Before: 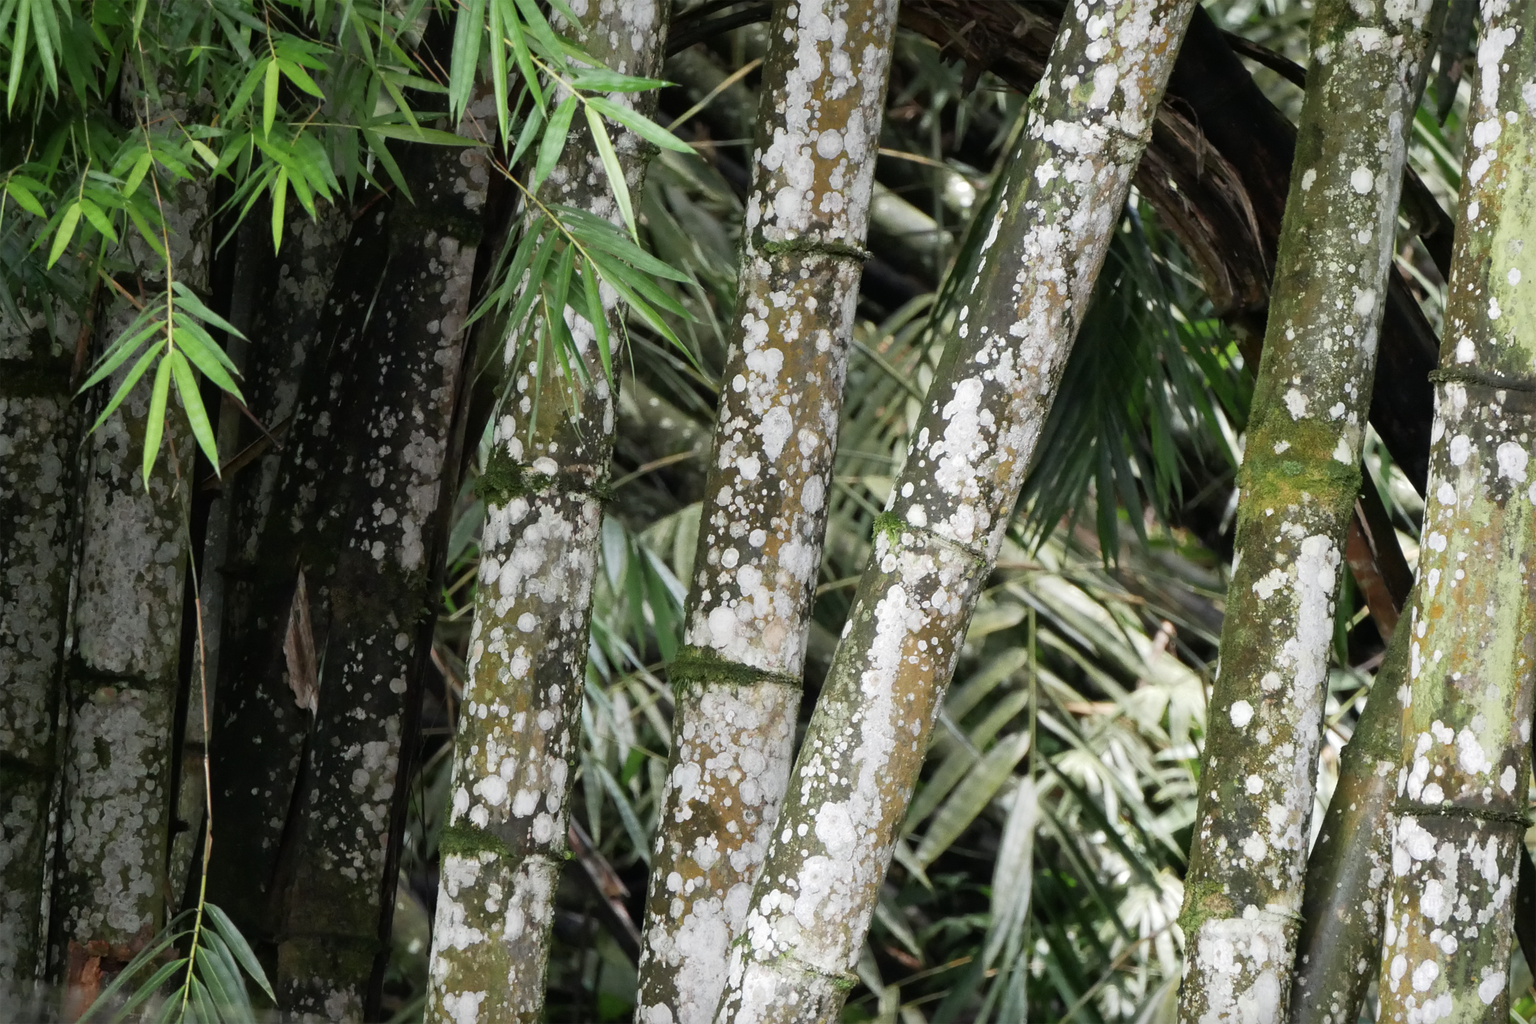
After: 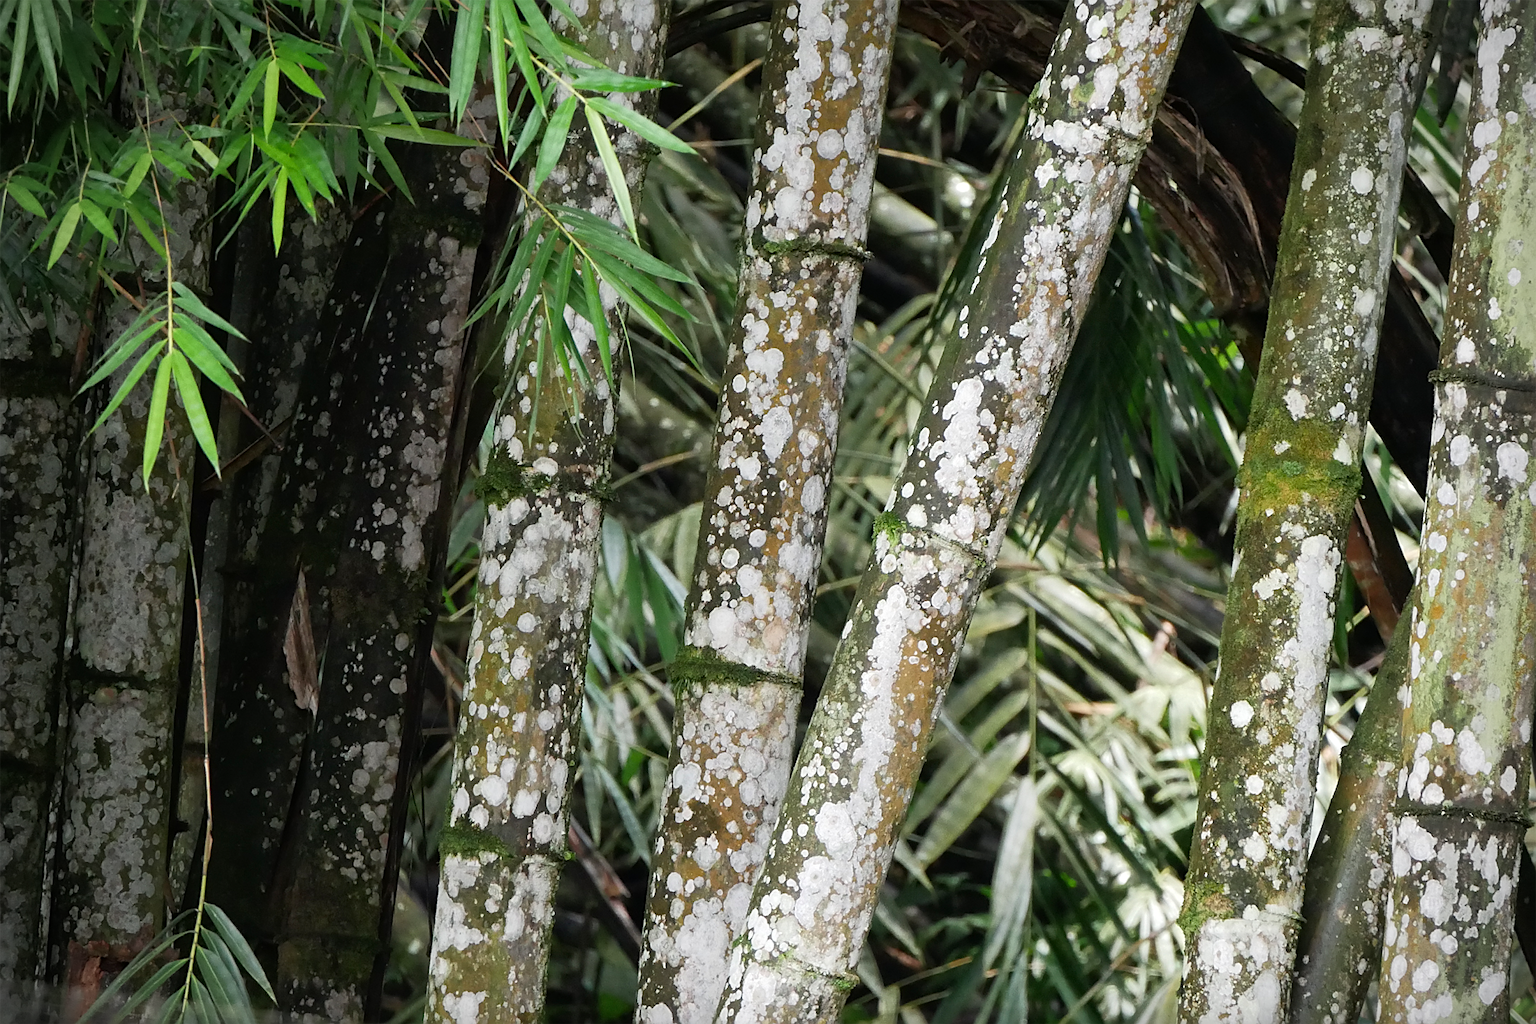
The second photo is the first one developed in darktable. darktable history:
sharpen: on, module defaults
vignetting: on, module defaults
tone equalizer: on, module defaults
